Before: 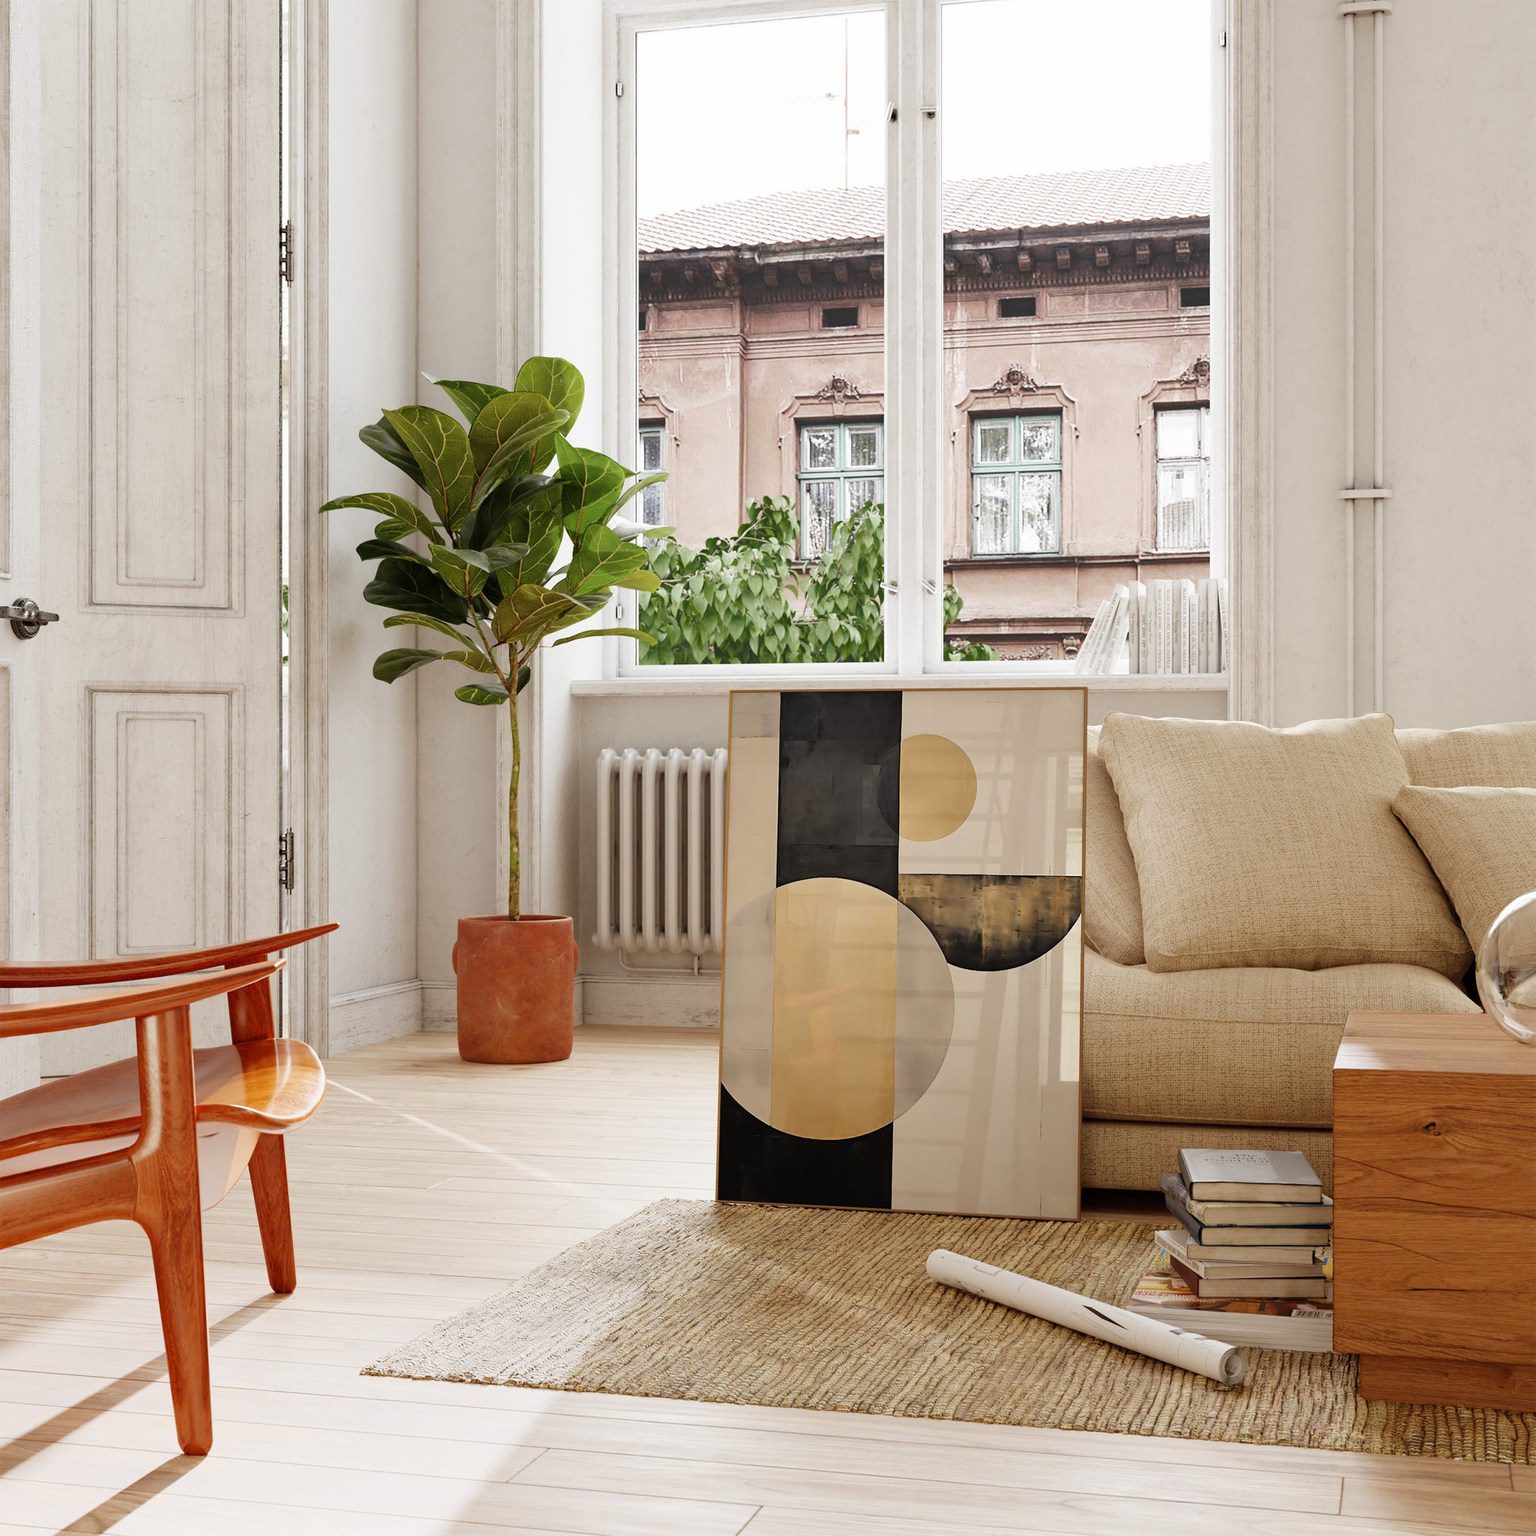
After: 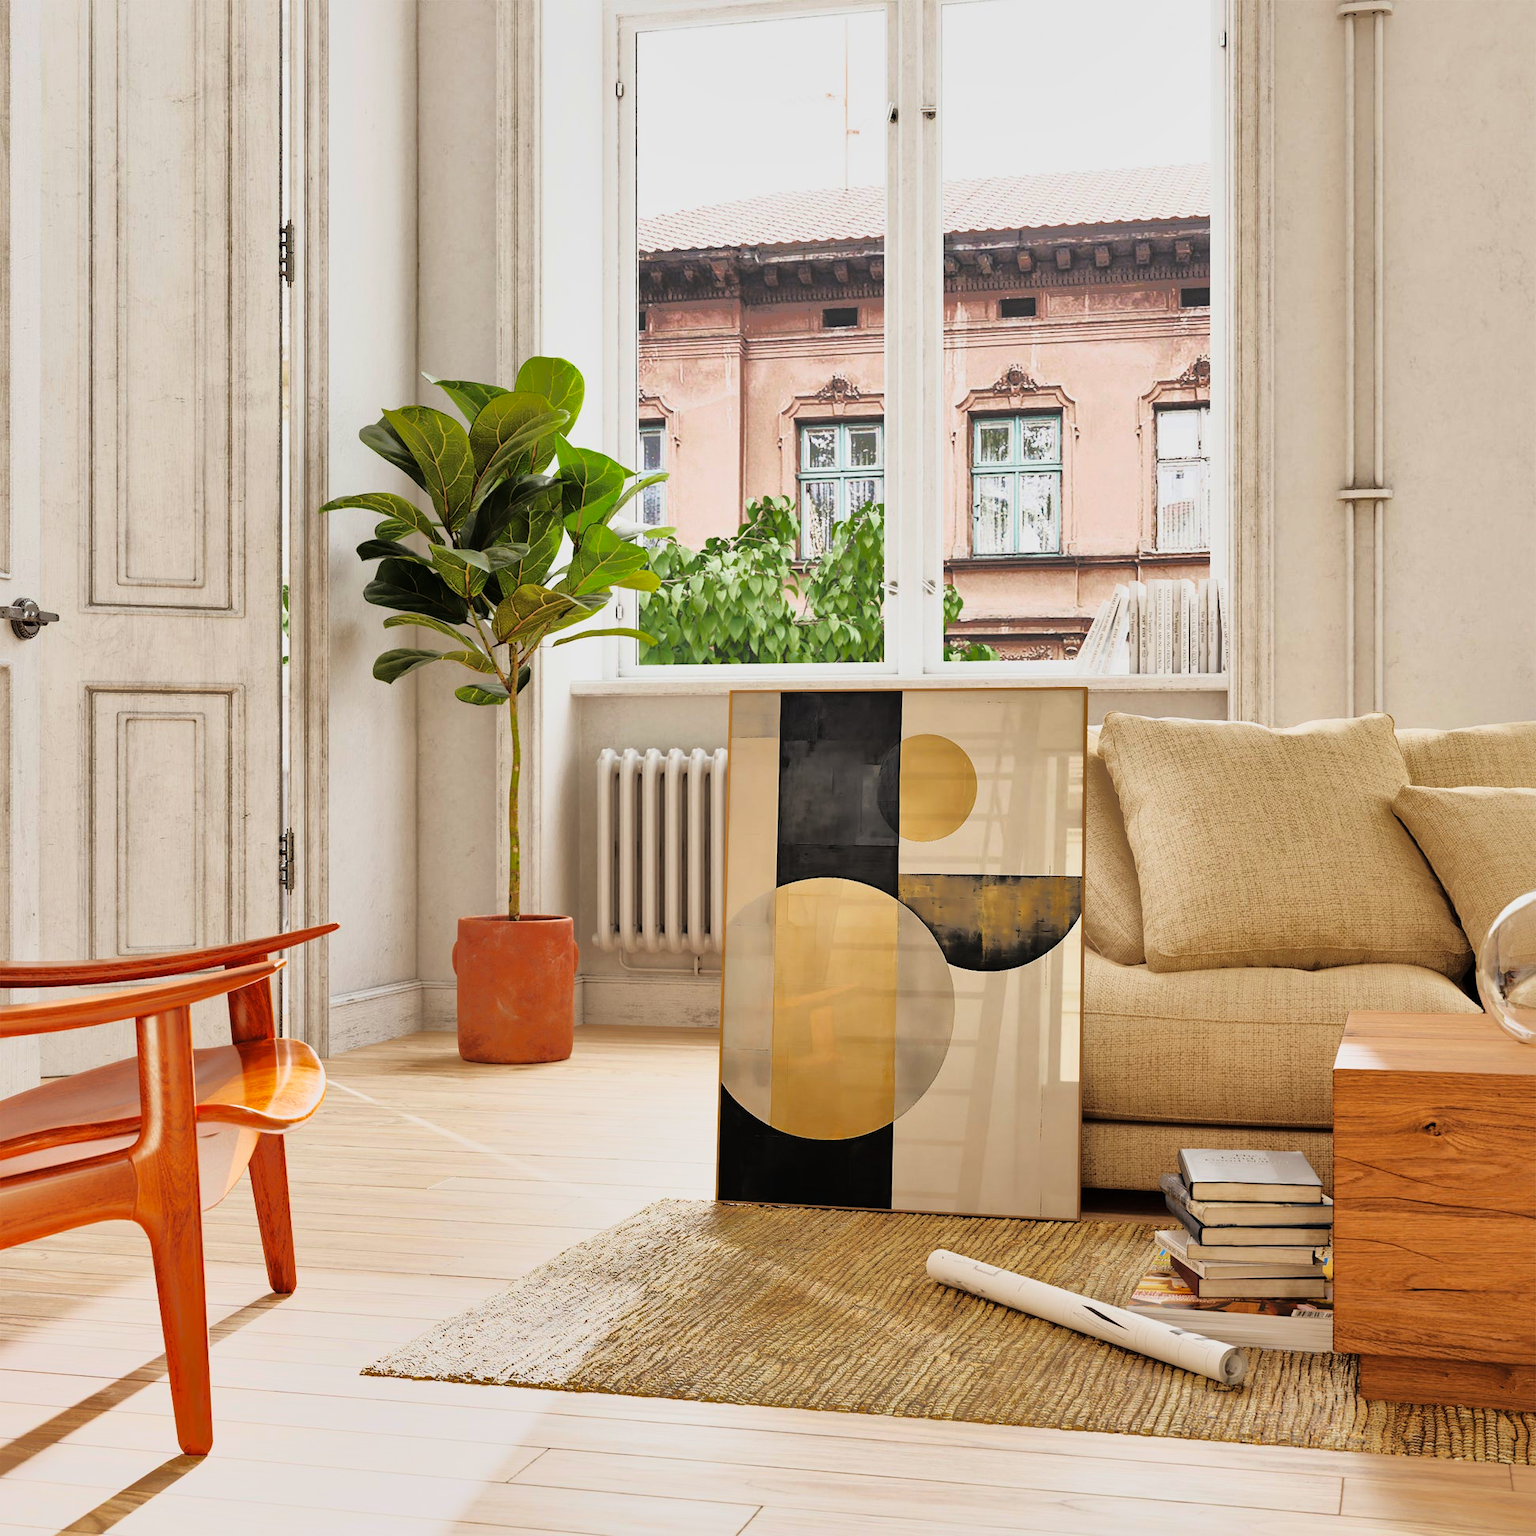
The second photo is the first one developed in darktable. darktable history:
shadows and highlights: shadows 25.11, highlights -69.72
tone curve: curves: ch0 [(0, 0) (0.131, 0.094) (0.326, 0.386) (0.481, 0.623) (0.593, 0.764) (0.812, 0.933) (1, 0.974)]; ch1 [(0, 0) (0.366, 0.367) (0.475, 0.453) (0.494, 0.493) (0.504, 0.497) (0.553, 0.584) (1, 1)]; ch2 [(0, 0) (0.333, 0.346) (0.375, 0.375) (0.424, 0.43) (0.476, 0.492) (0.502, 0.503) (0.533, 0.556) (0.566, 0.599) (0.614, 0.653) (1, 1)], color space Lab, linked channels, preserve colors none
